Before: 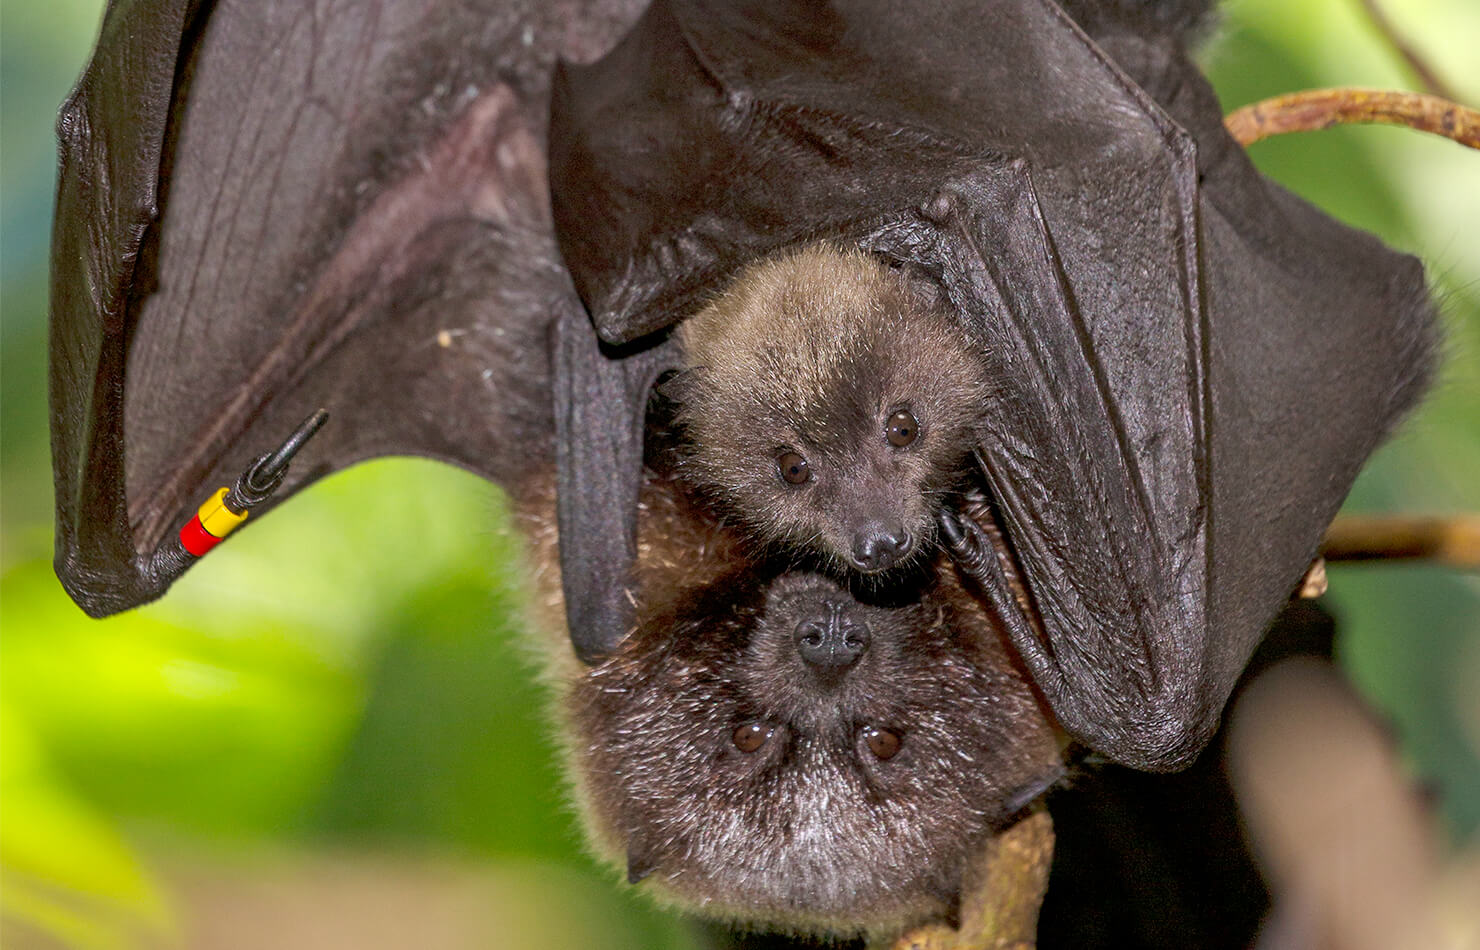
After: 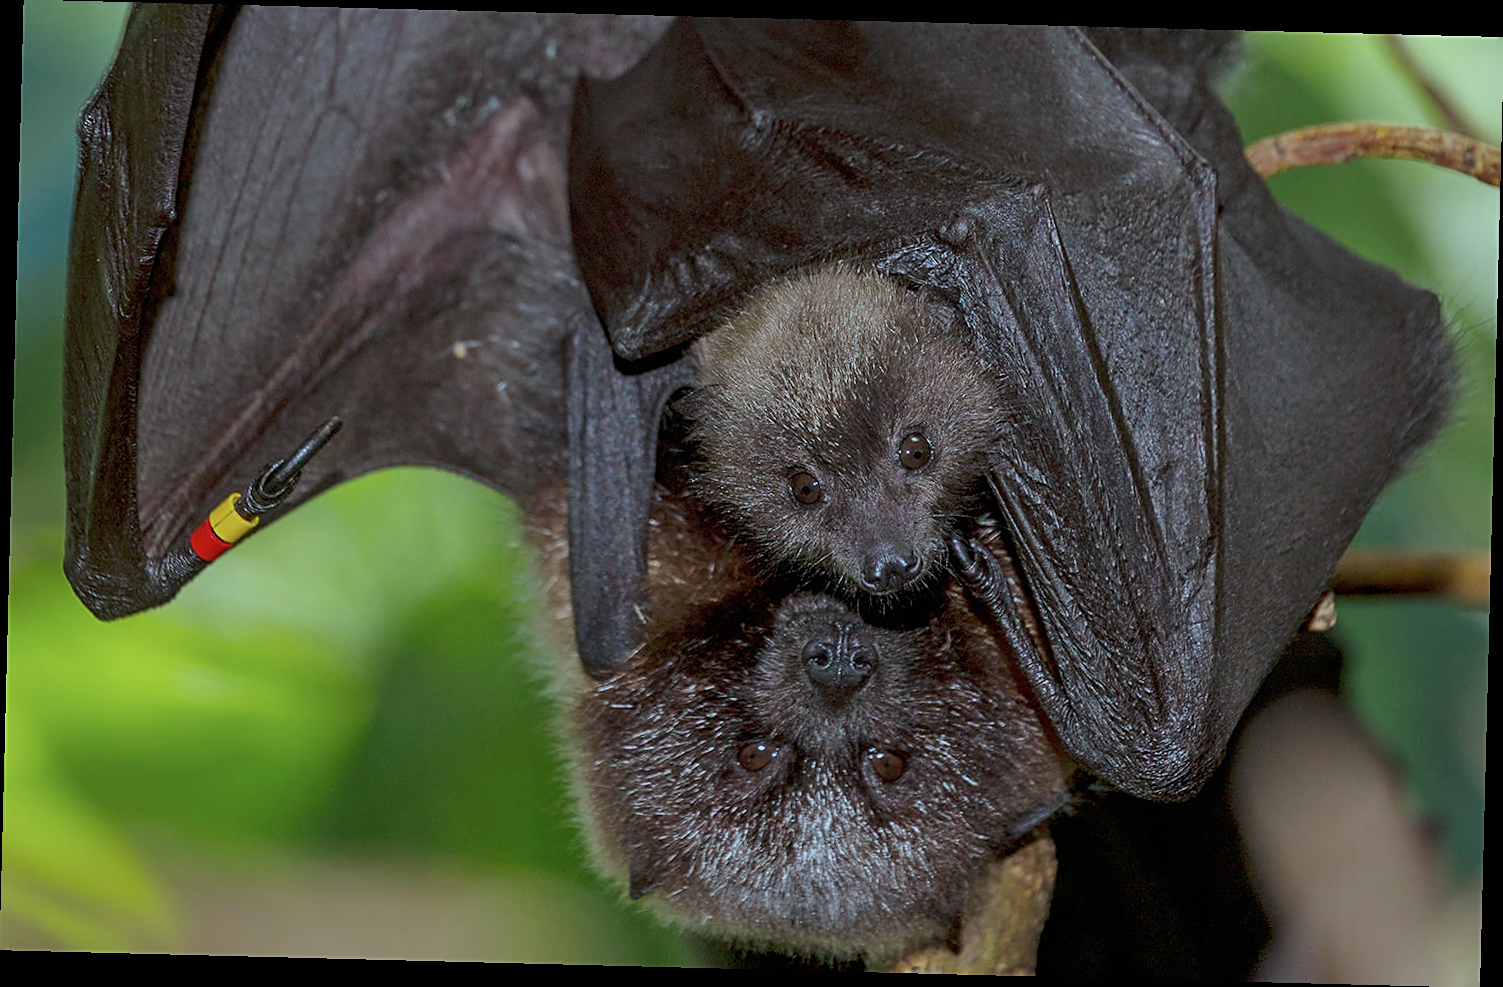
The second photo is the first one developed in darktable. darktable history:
sharpen: on, module defaults
exposure: black level correction 0, exposure -0.711 EV, compensate exposure bias true, compensate highlight preservation false
tone equalizer: smoothing diameter 24.92%, edges refinement/feathering 13.07, preserve details guided filter
crop and rotate: angle -1.46°
color correction: highlights a* -11.54, highlights b* -15.28
